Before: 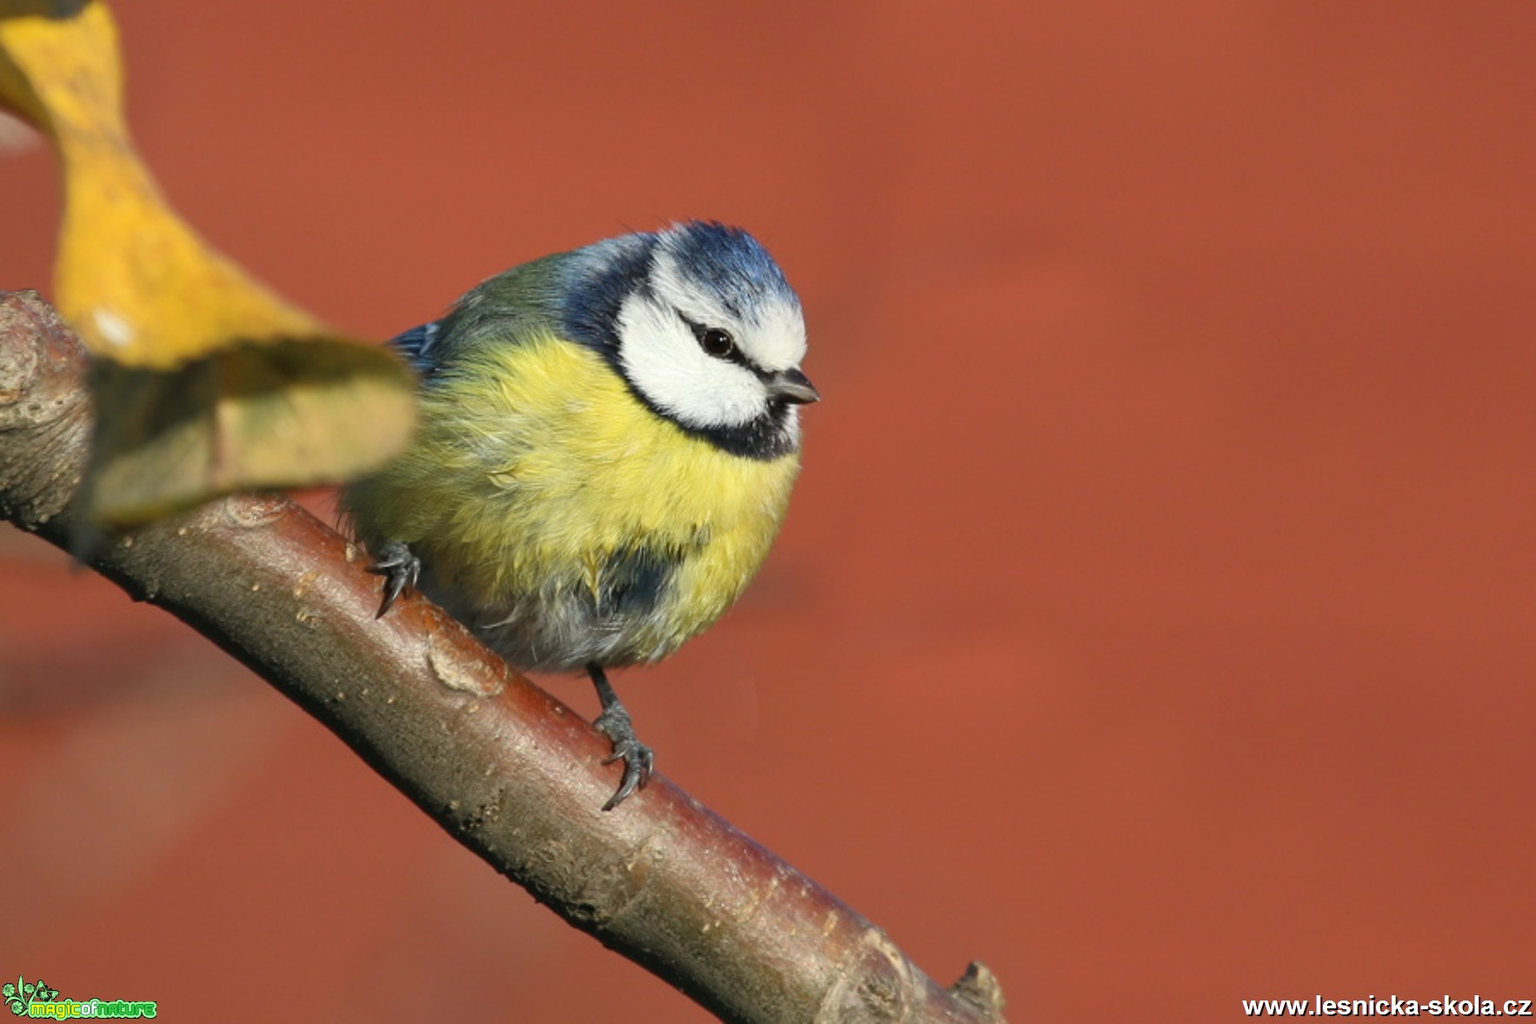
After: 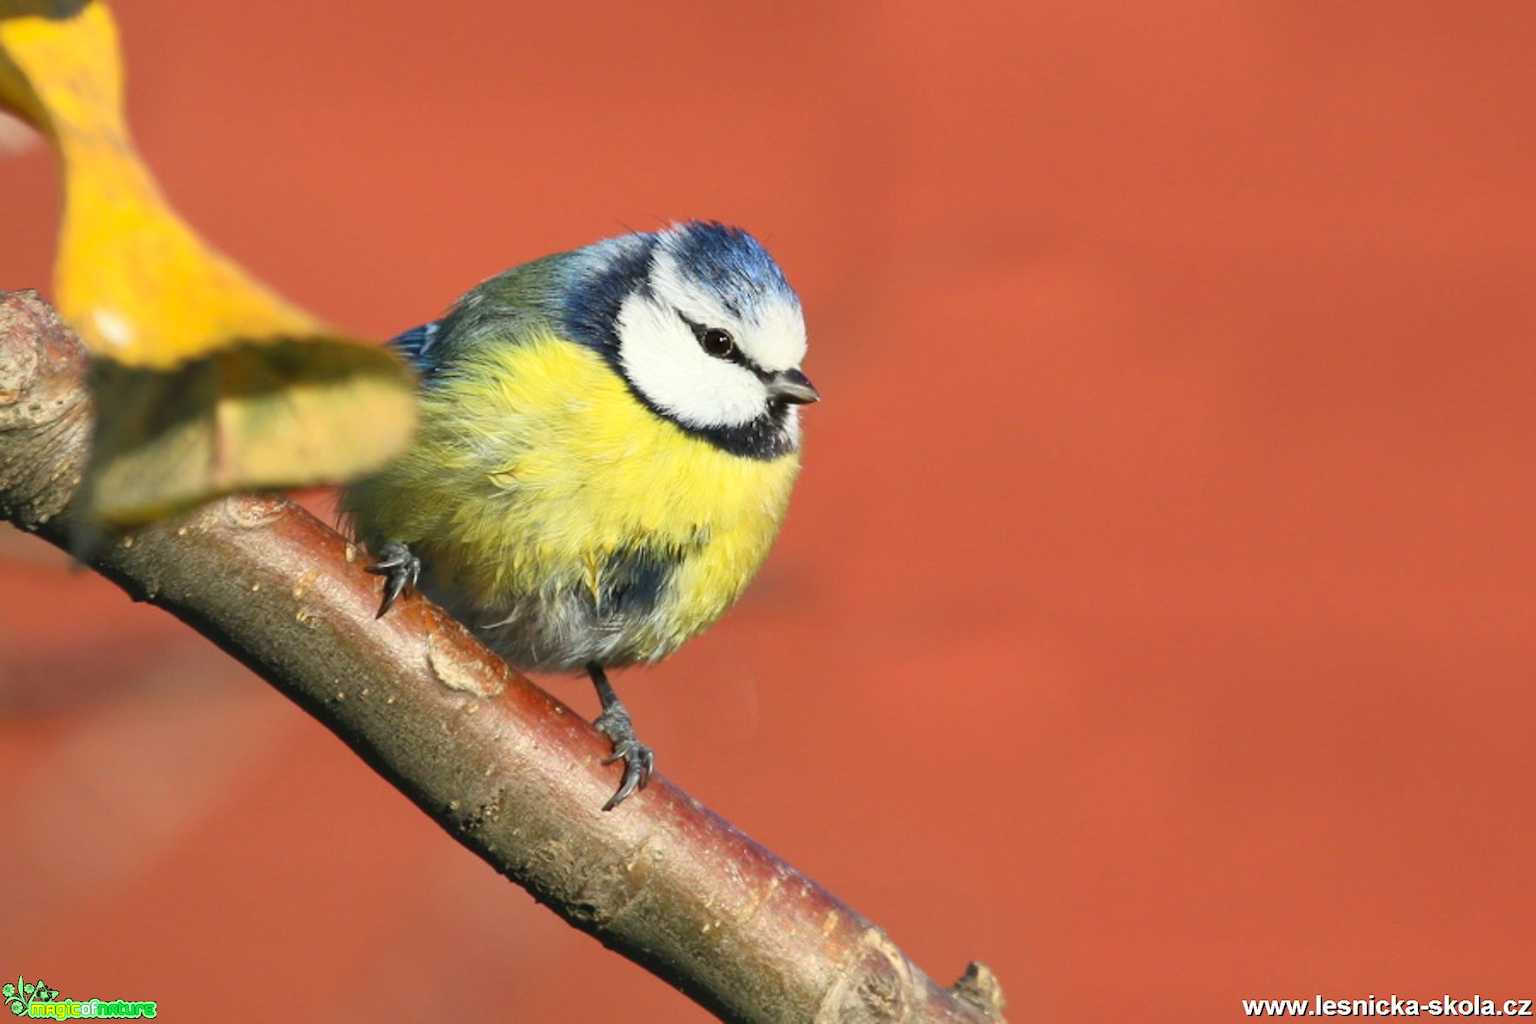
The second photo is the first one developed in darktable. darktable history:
contrast brightness saturation: contrast 0.201, brightness 0.166, saturation 0.226
